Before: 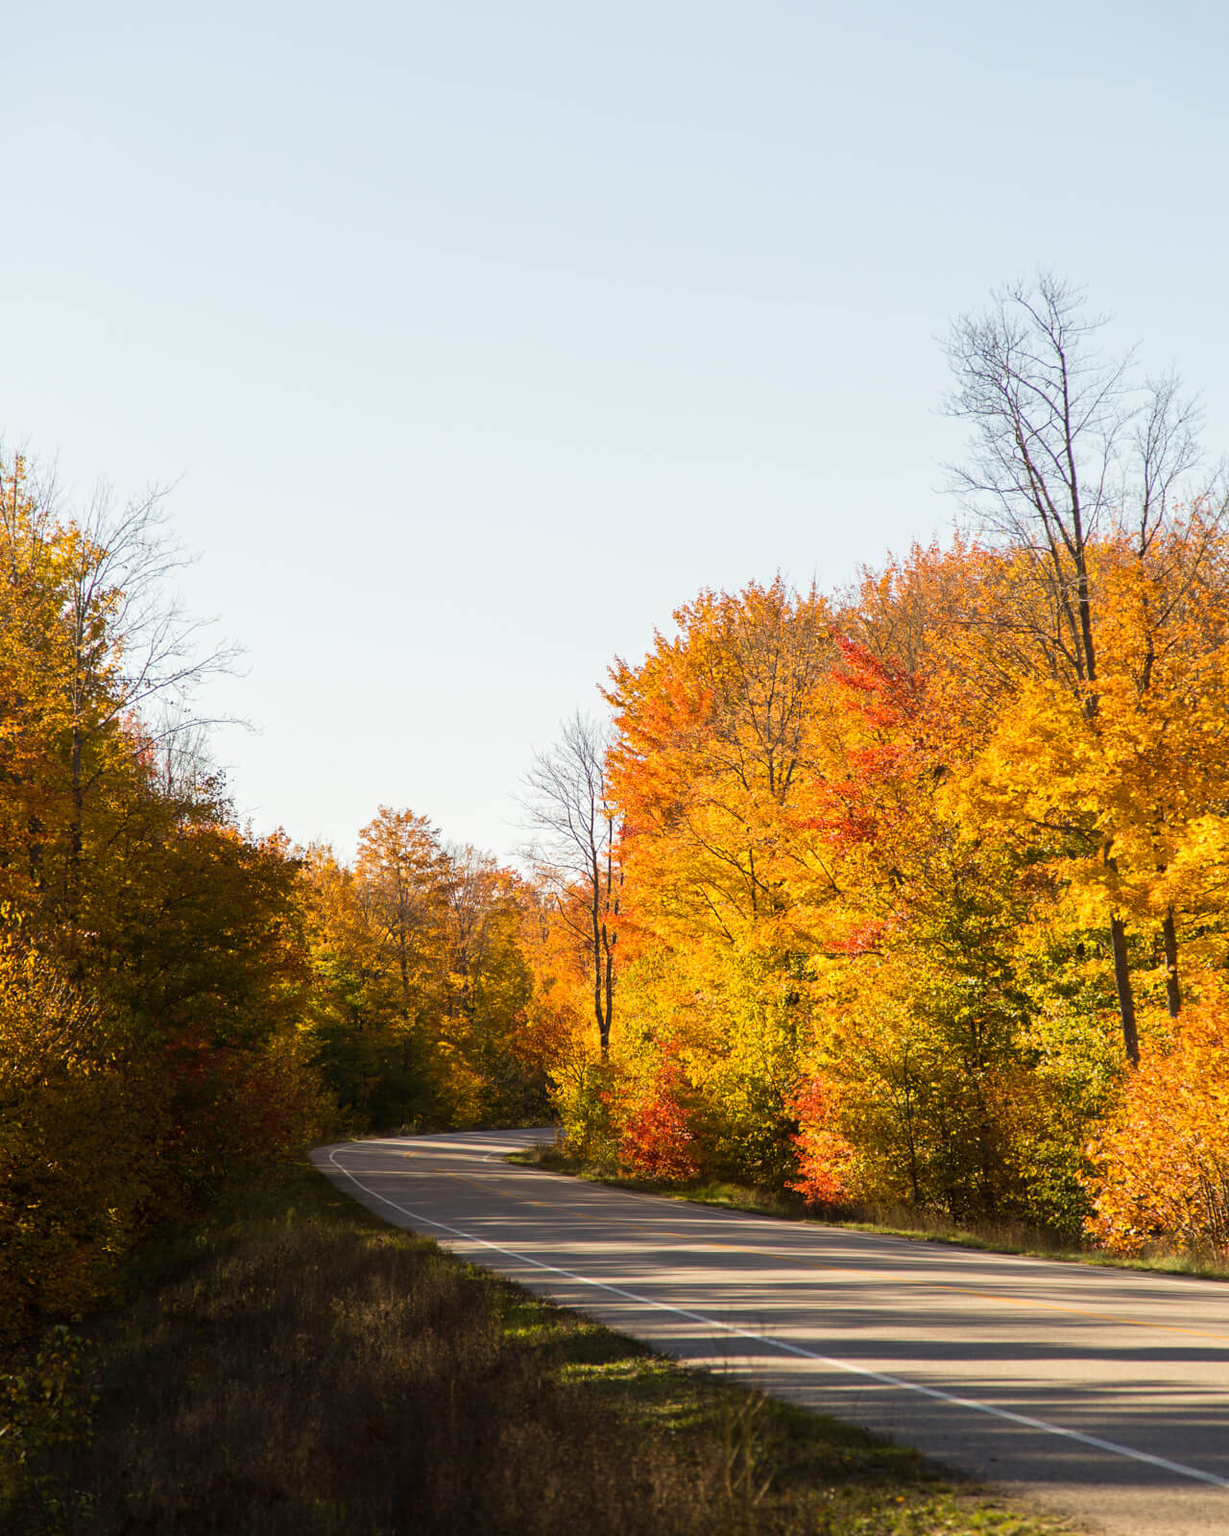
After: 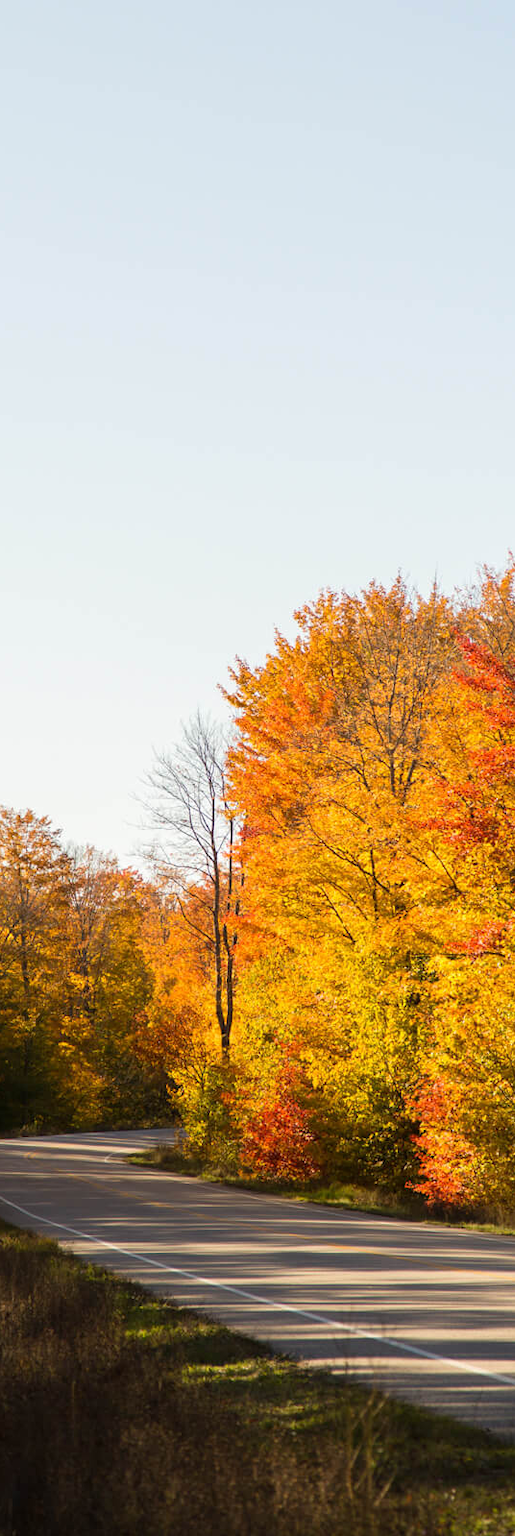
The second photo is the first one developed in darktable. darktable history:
crop: left 30.868%, right 27.12%
